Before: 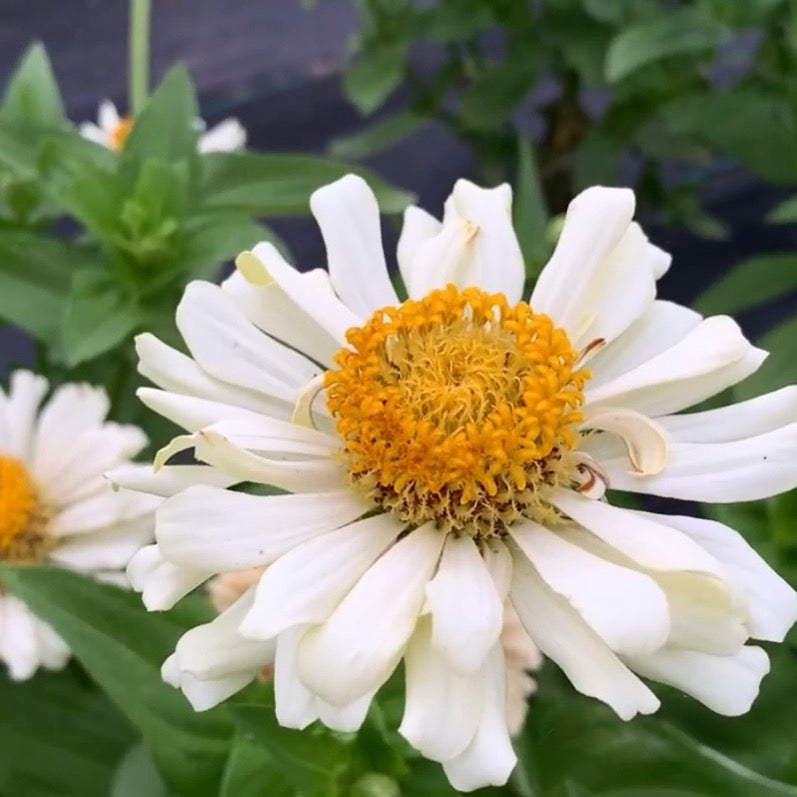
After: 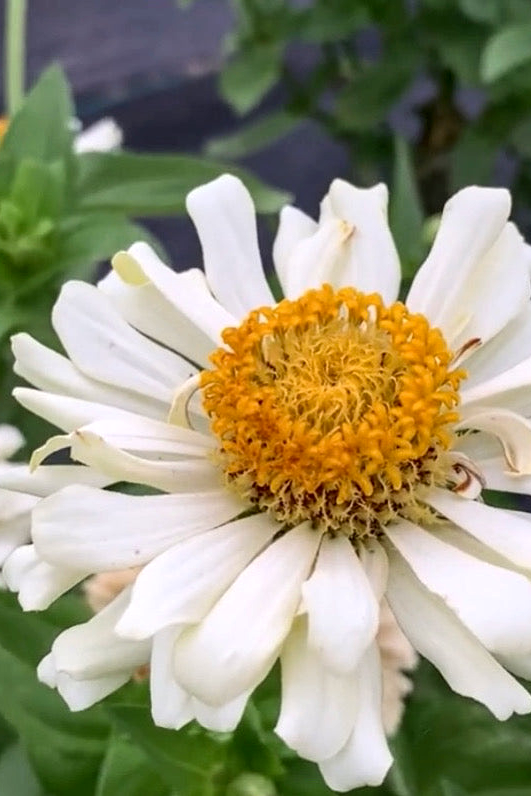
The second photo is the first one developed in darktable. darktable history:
crop and rotate: left 15.696%, right 17.618%
local contrast: detail 130%
